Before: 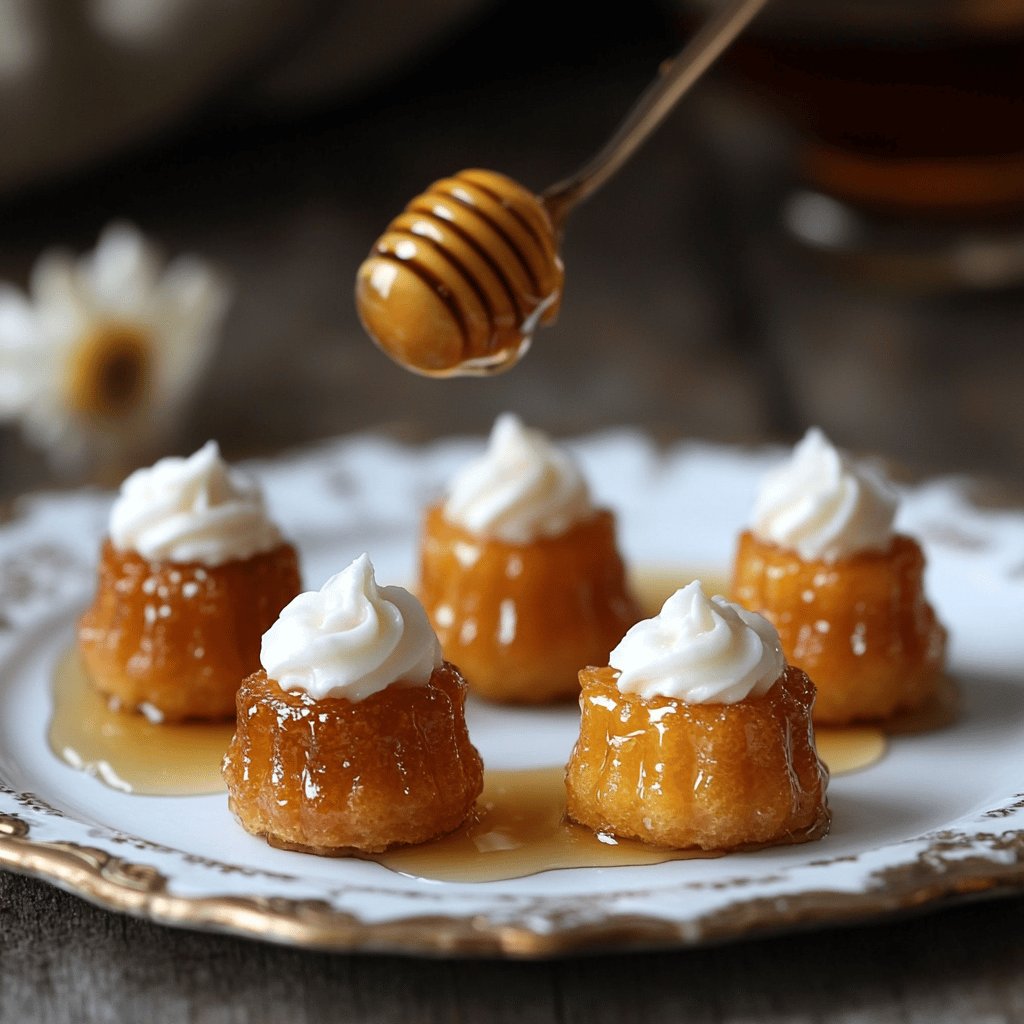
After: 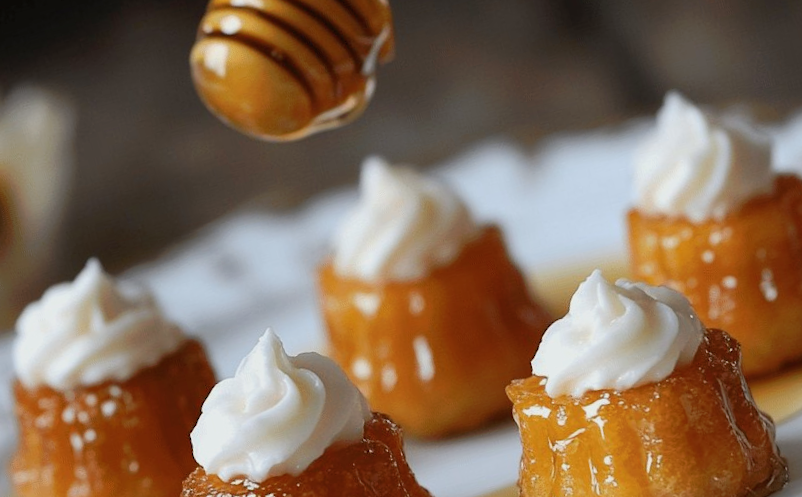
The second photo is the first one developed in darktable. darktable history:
color balance rgb: contrast -10%
crop and rotate: left 10.071%, top 10.071%, right 10.02%, bottom 10.02%
tone curve: curves: ch0 [(0, 0) (0.003, 0.012) (0.011, 0.015) (0.025, 0.027) (0.044, 0.045) (0.069, 0.064) (0.1, 0.093) (0.136, 0.133) (0.177, 0.177) (0.224, 0.221) (0.277, 0.272) (0.335, 0.342) (0.399, 0.398) (0.468, 0.462) (0.543, 0.547) (0.623, 0.624) (0.709, 0.711) (0.801, 0.792) (0.898, 0.889) (1, 1)], preserve colors none
white balance: red 1, blue 1
rotate and perspective: rotation -14.8°, crop left 0.1, crop right 0.903, crop top 0.25, crop bottom 0.748
